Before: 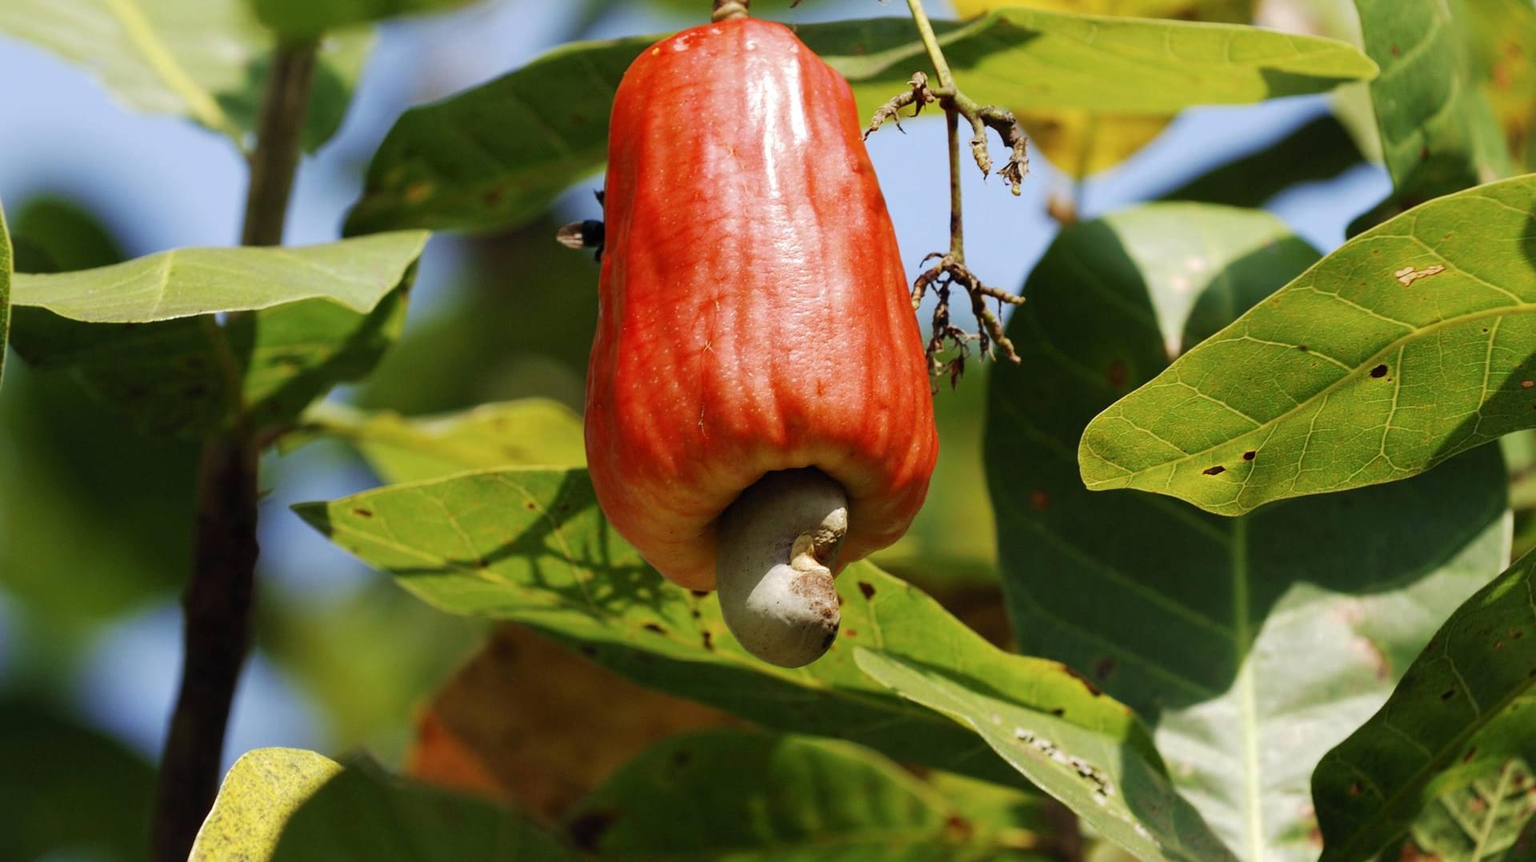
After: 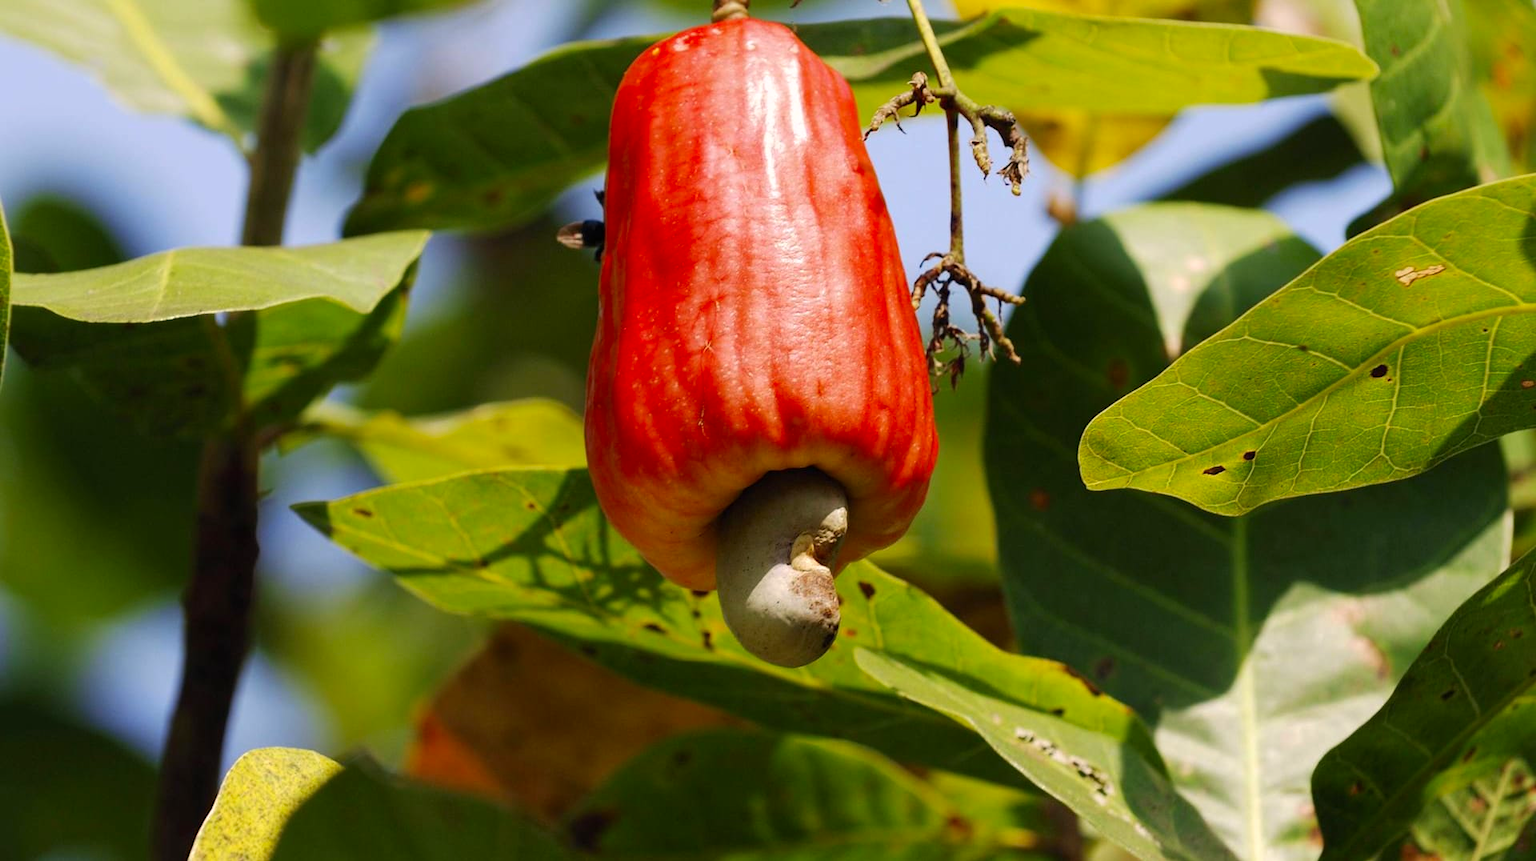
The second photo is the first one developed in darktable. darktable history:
color correction: highlights a* 3.4, highlights b* 2.16, saturation 1.18
